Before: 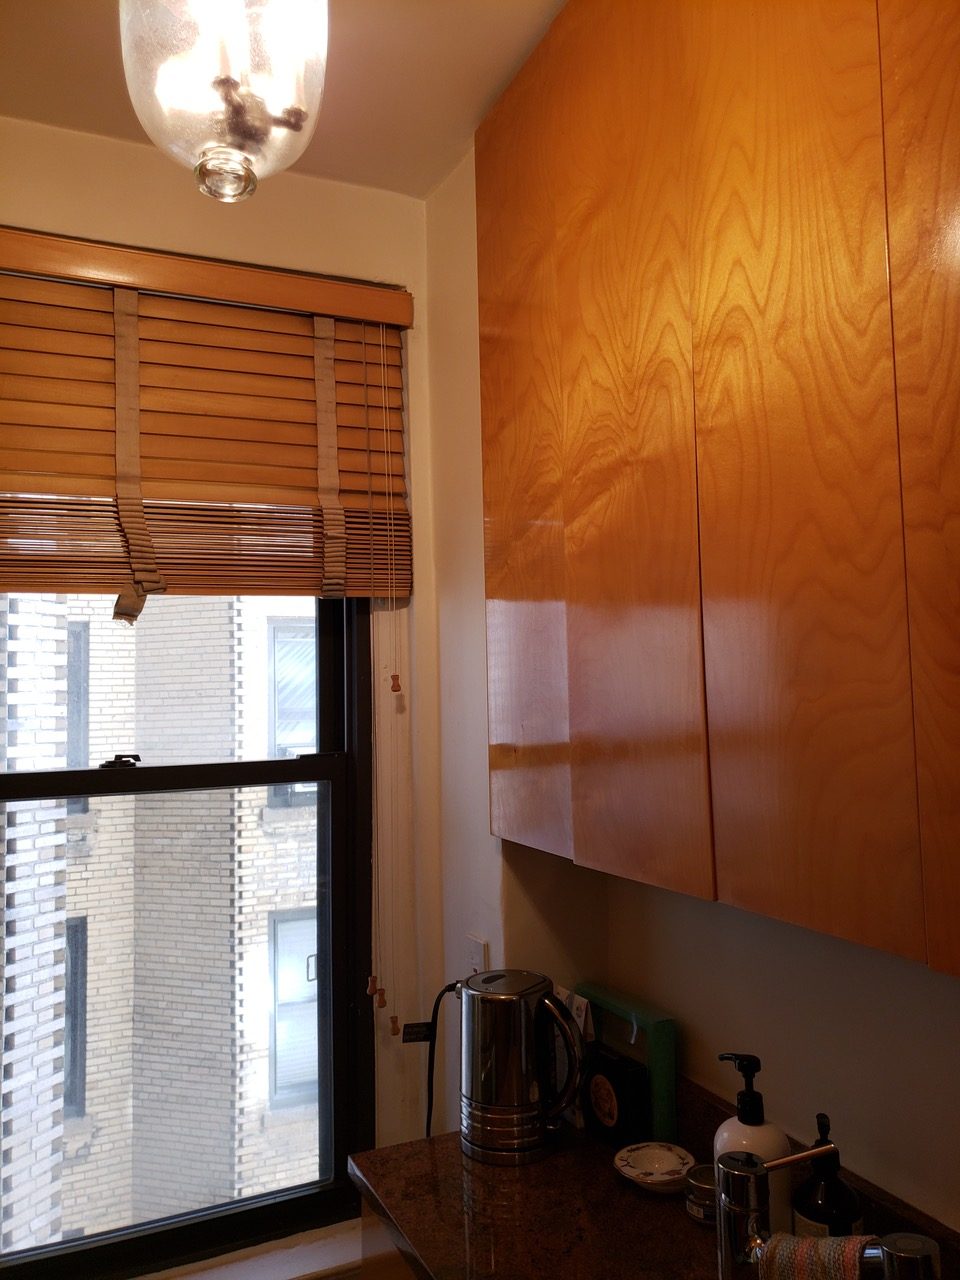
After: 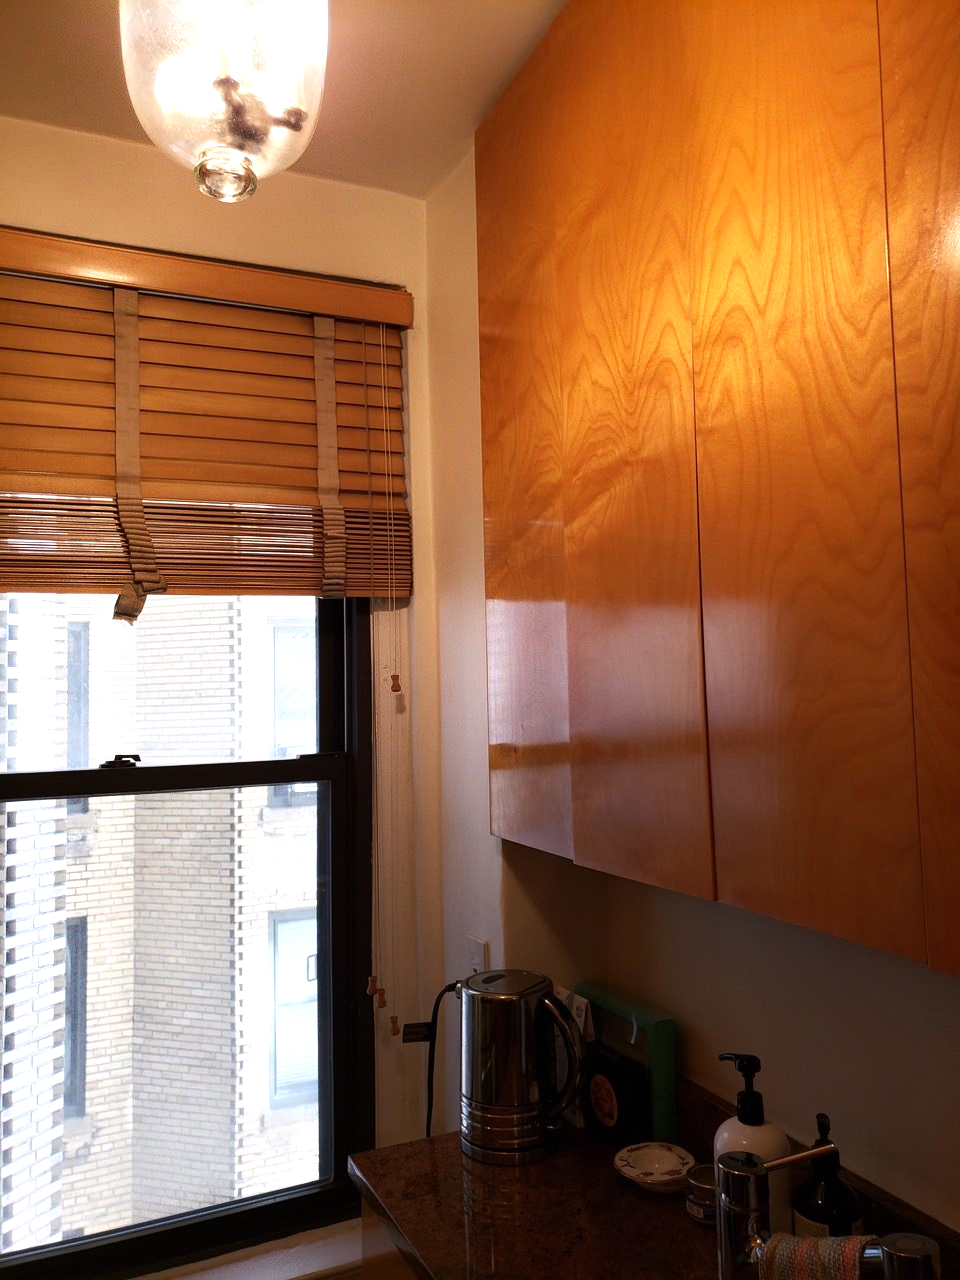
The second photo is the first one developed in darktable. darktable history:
tone equalizer: -8 EV 0.001 EV, -7 EV -0.002 EV, -6 EV 0.003 EV, -5 EV -0.063 EV, -4 EV -0.104 EV, -3 EV -0.181 EV, -2 EV 0.243 EV, -1 EV 0.711 EV, +0 EV 0.477 EV
